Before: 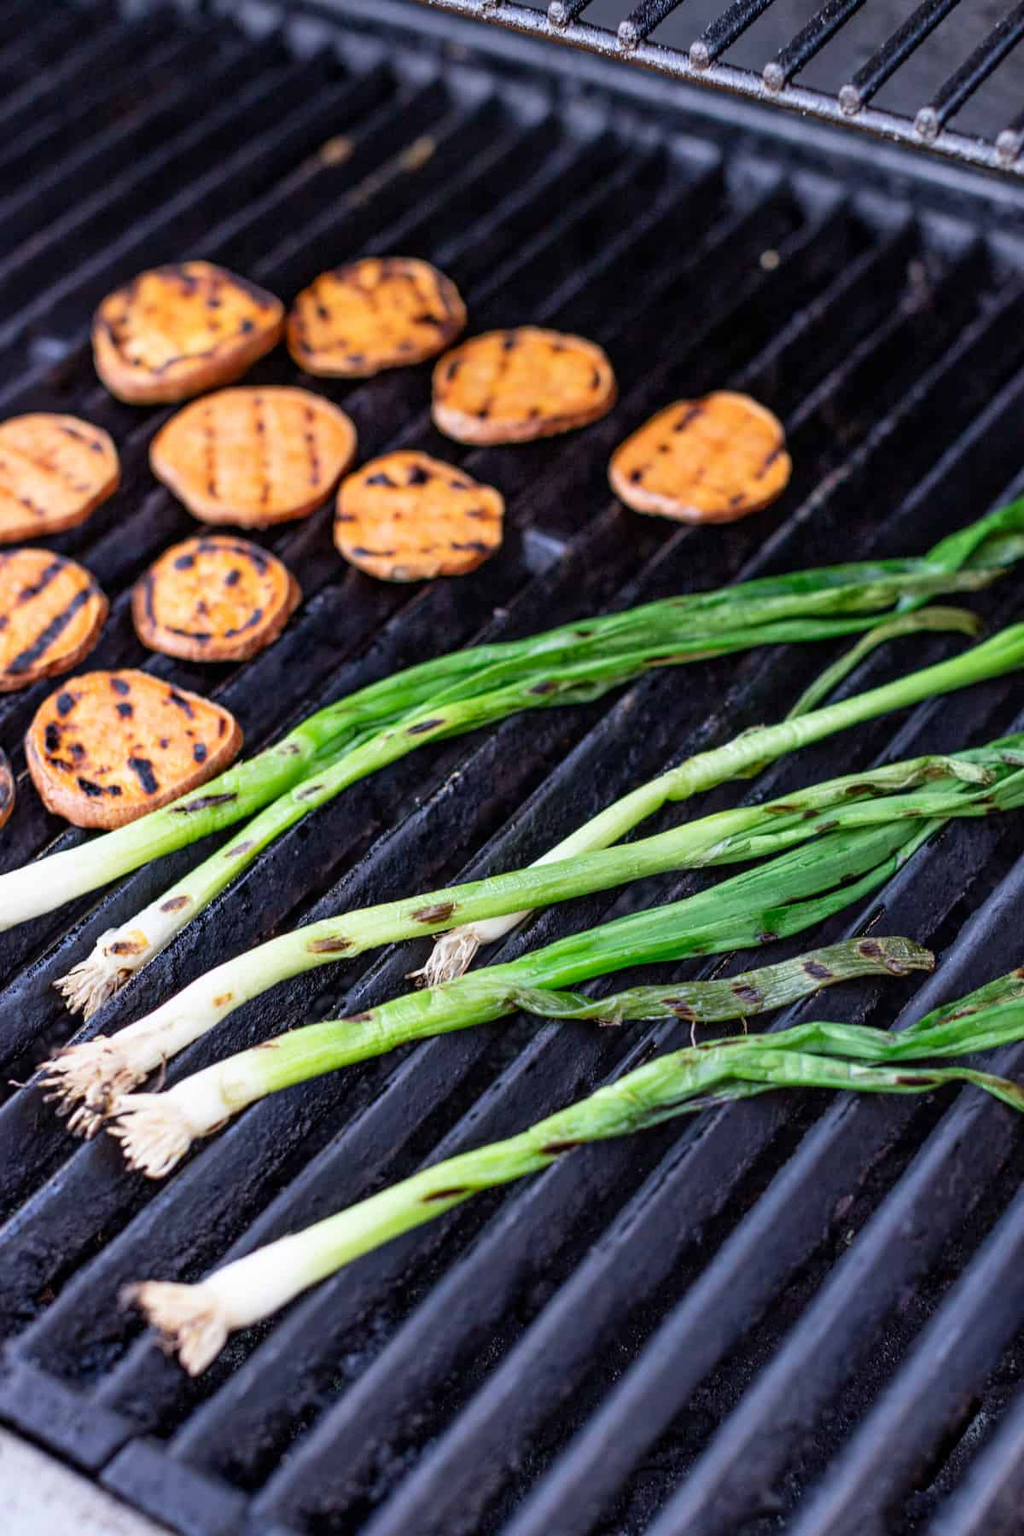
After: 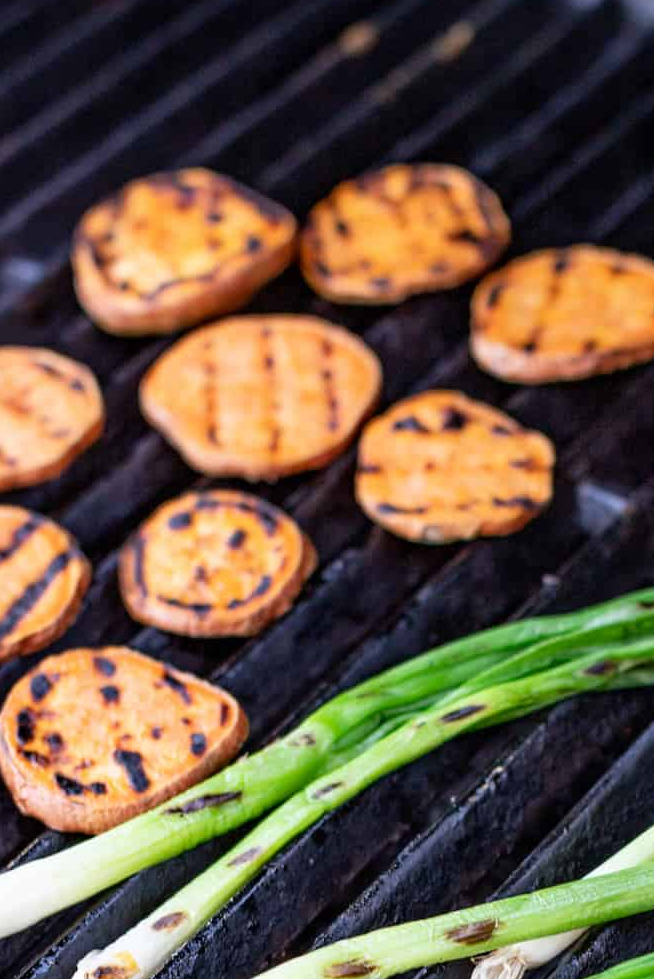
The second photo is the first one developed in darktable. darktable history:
crop and rotate: left 3.035%, top 7.689%, right 42.392%, bottom 37.908%
